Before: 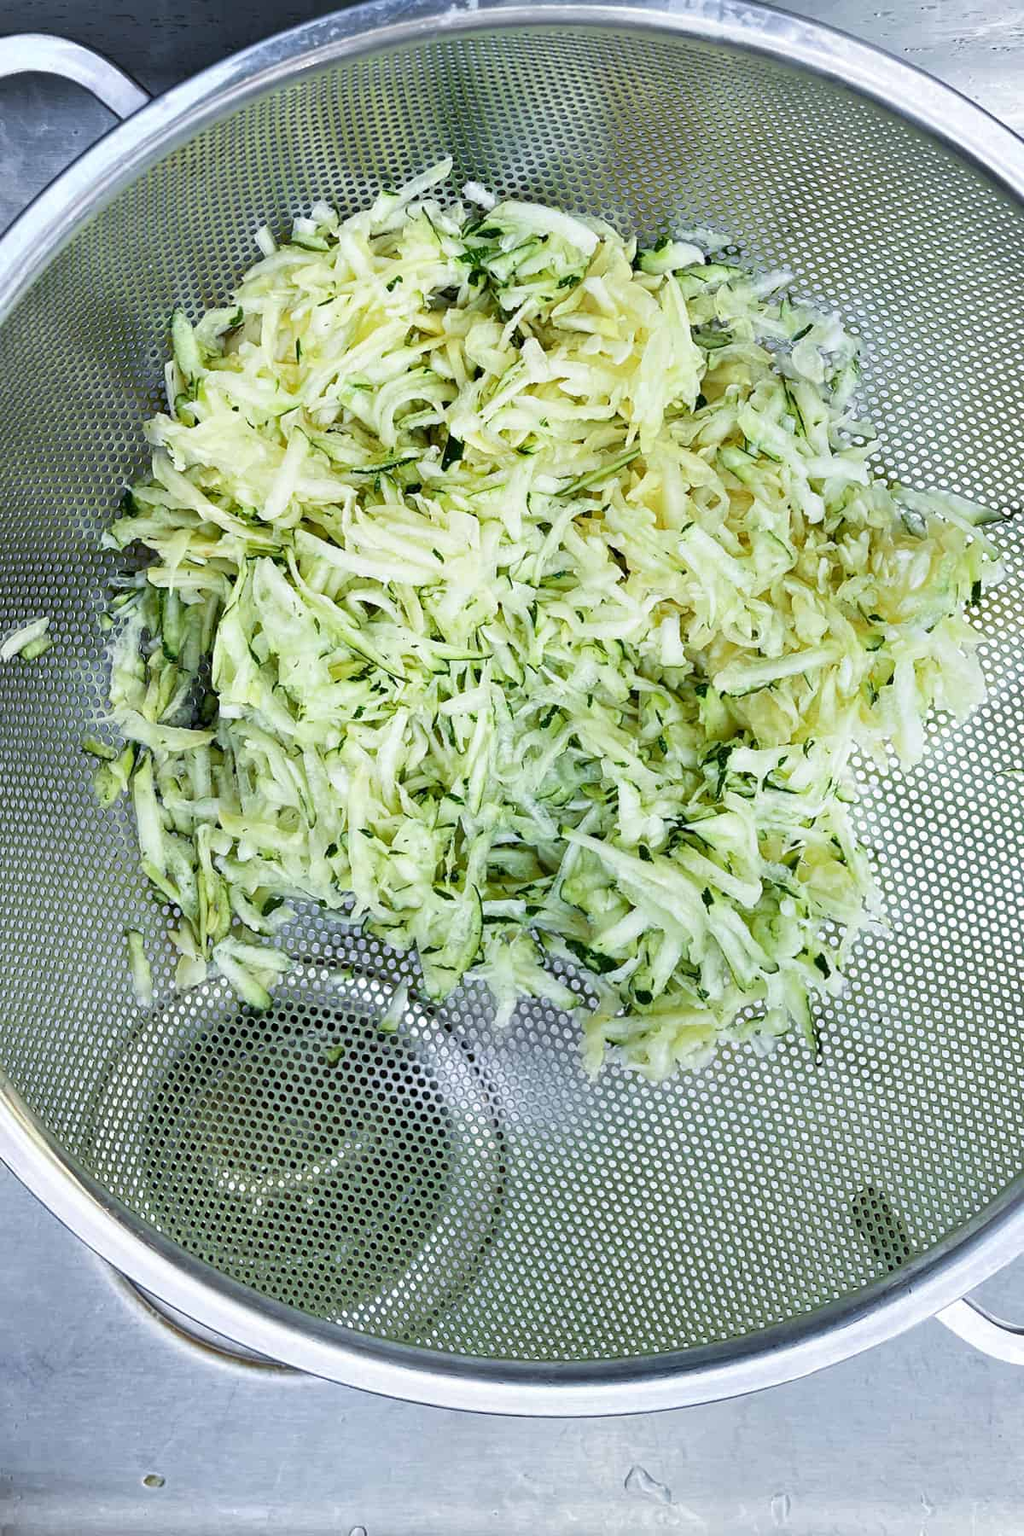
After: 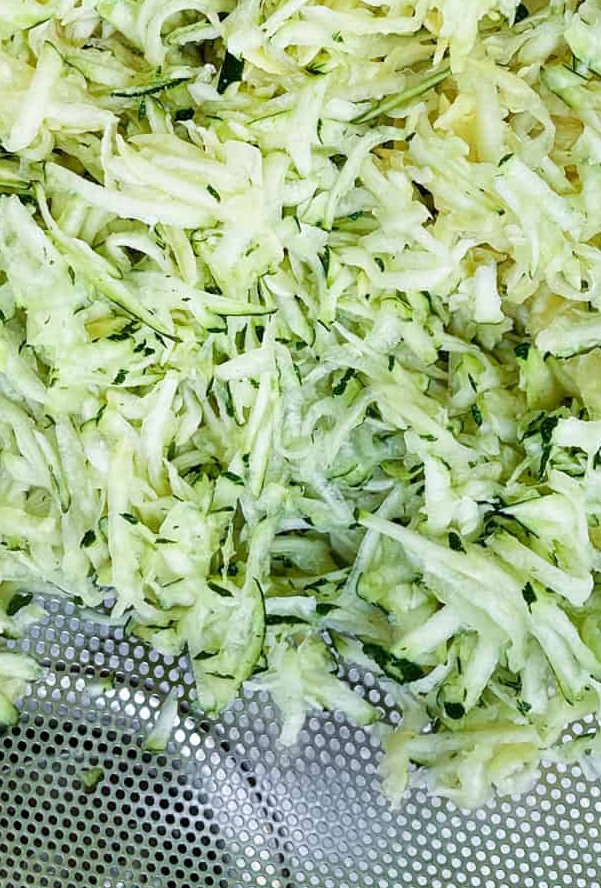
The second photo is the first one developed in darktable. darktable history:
crop: left 25.081%, top 25.456%, right 24.827%, bottom 25.172%
